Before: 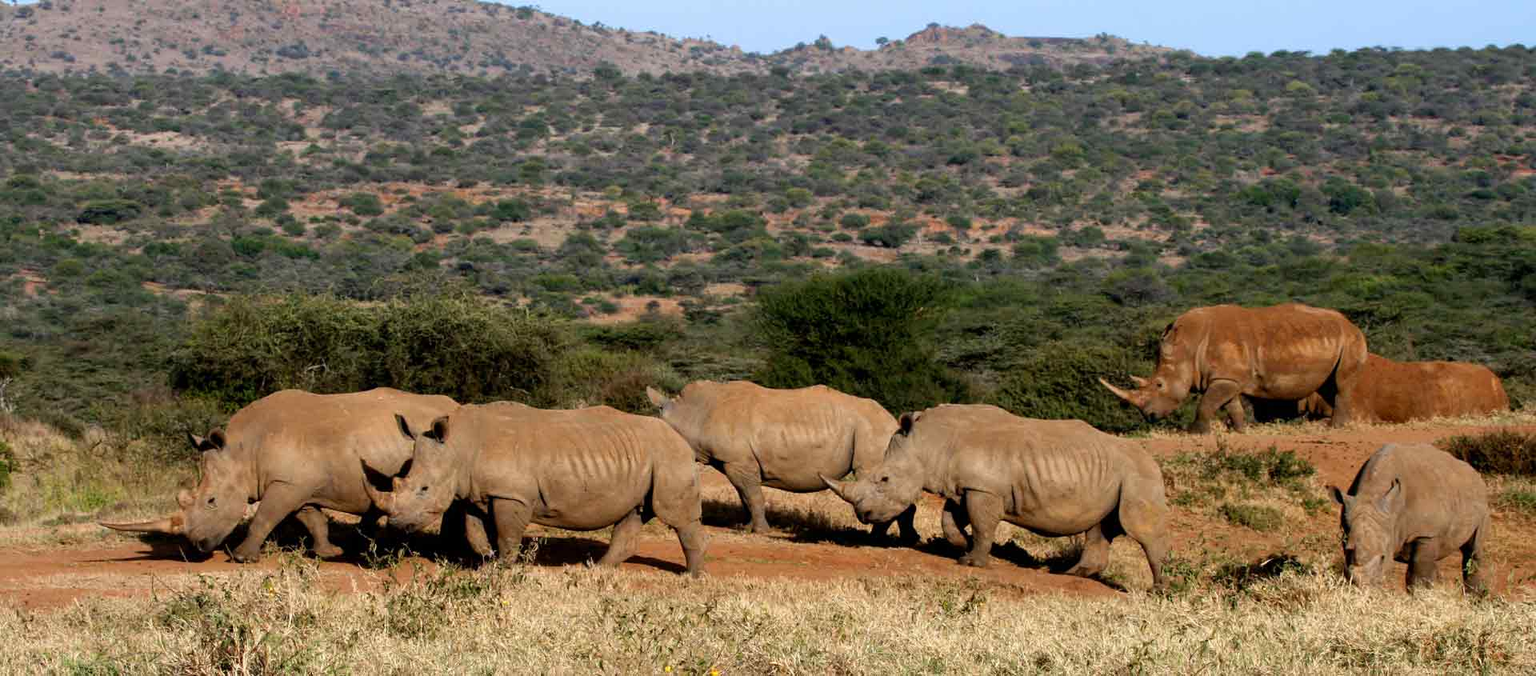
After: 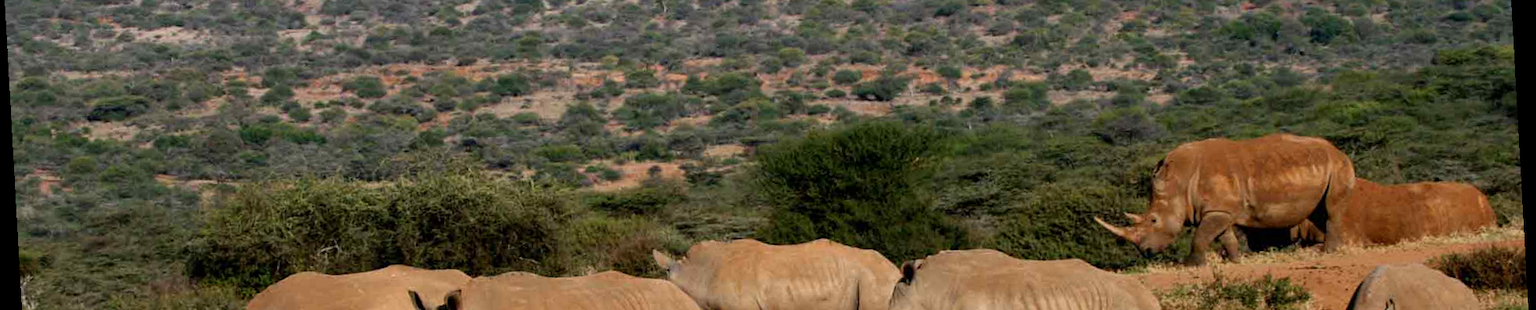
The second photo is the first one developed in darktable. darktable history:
rotate and perspective: rotation -3.18°, automatic cropping off
crop and rotate: top 23.84%, bottom 34.294%
color balance rgb: on, module defaults
